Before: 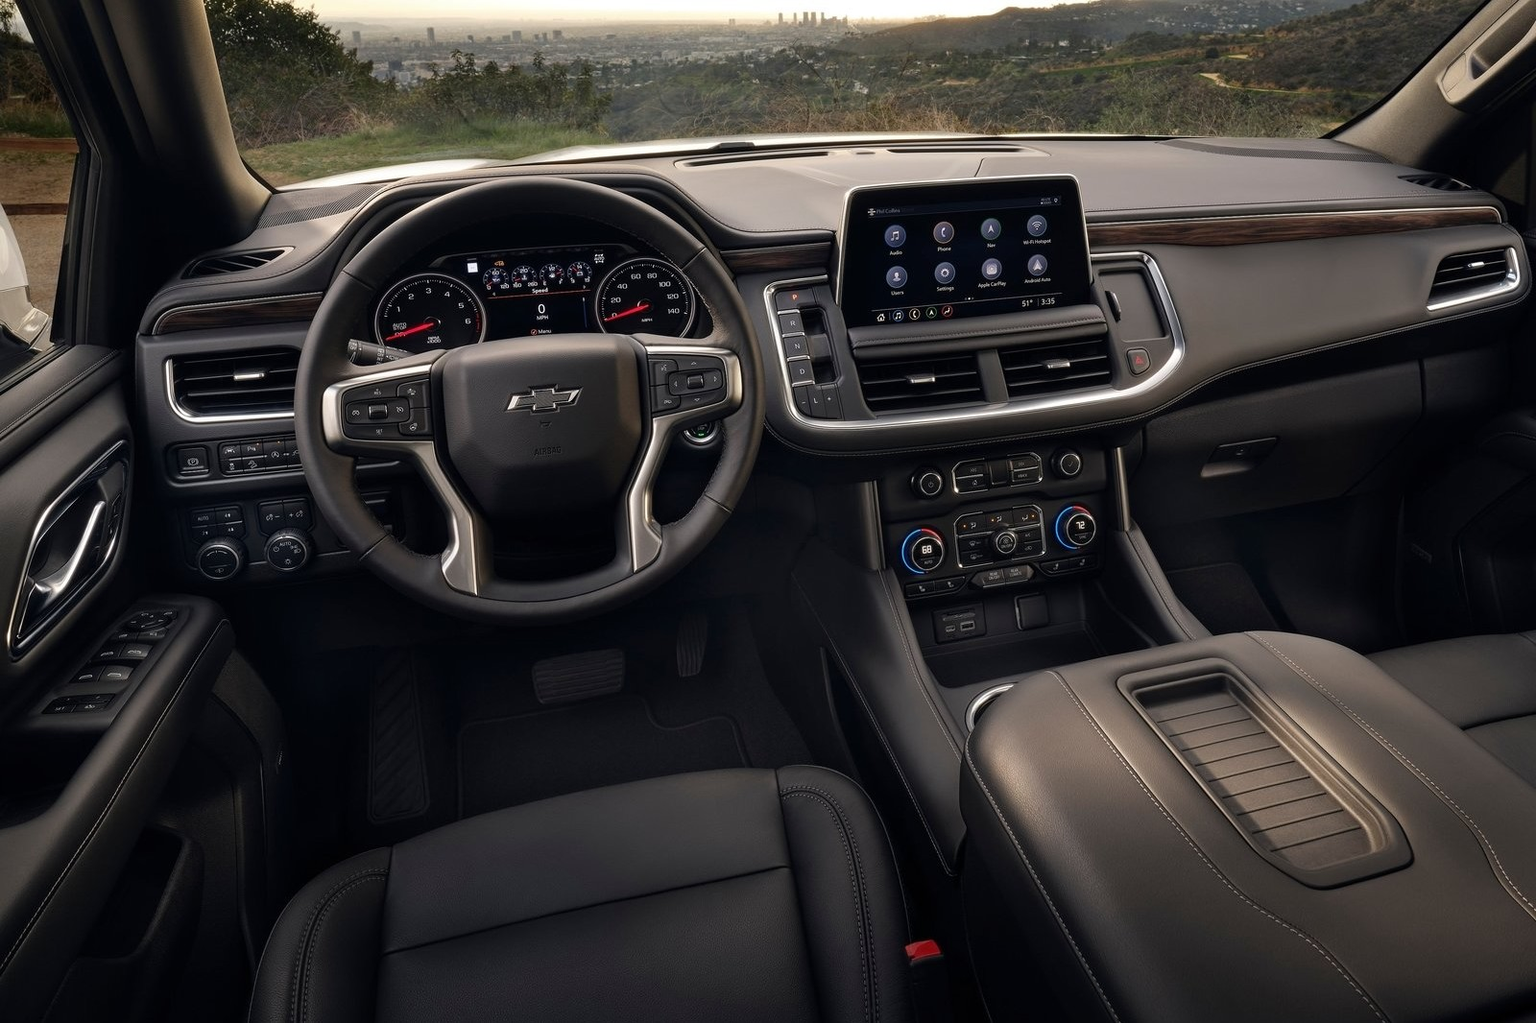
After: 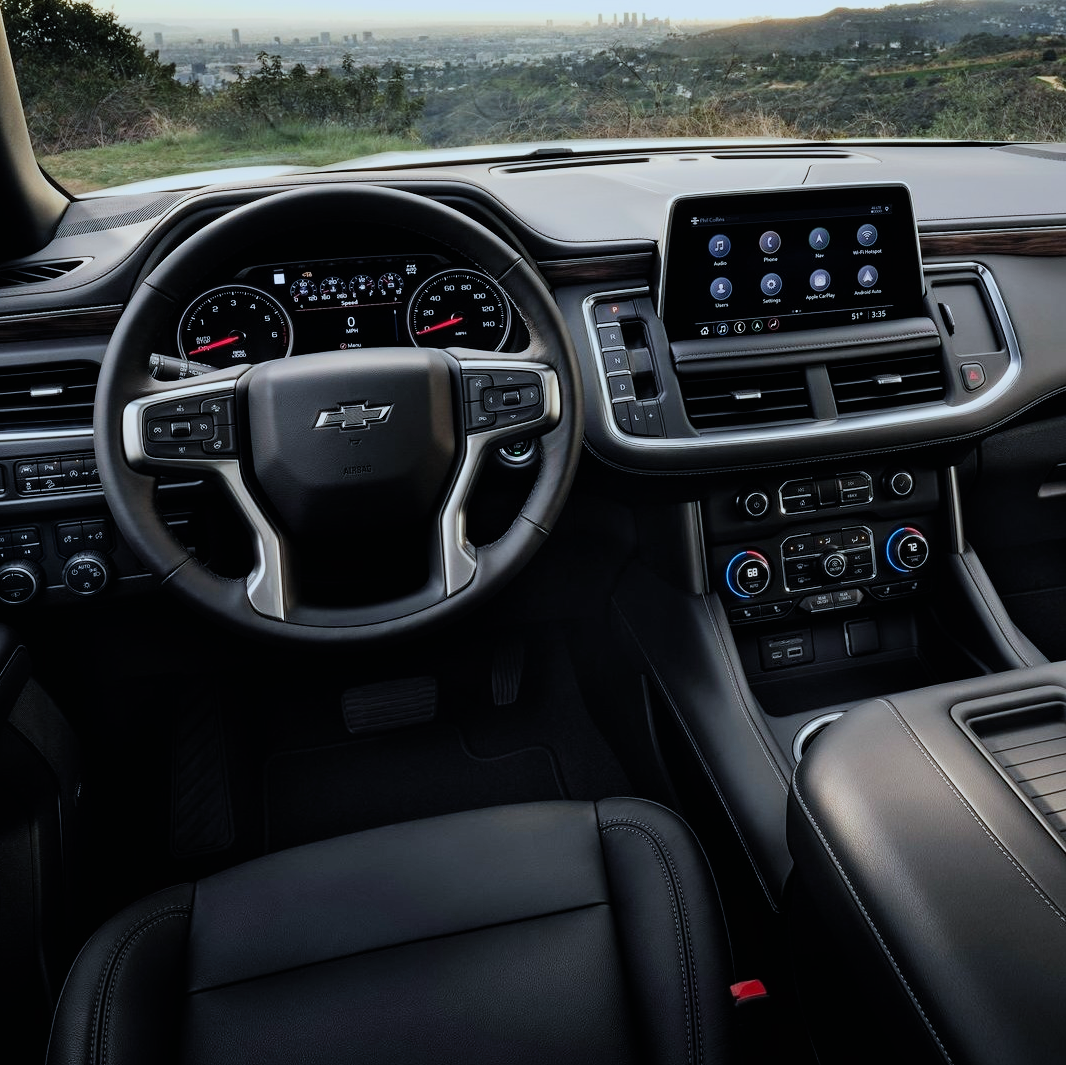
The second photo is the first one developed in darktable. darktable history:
color calibration: illuminant Planckian (black body), x 0.375, y 0.373, temperature 4117 K
filmic rgb: black relative exposure -6.98 EV, white relative exposure 5.63 EV, hardness 2.86
crop and rotate: left 13.409%, right 19.924%
contrast brightness saturation: contrast 0.2, brightness 0.16, saturation 0.22
